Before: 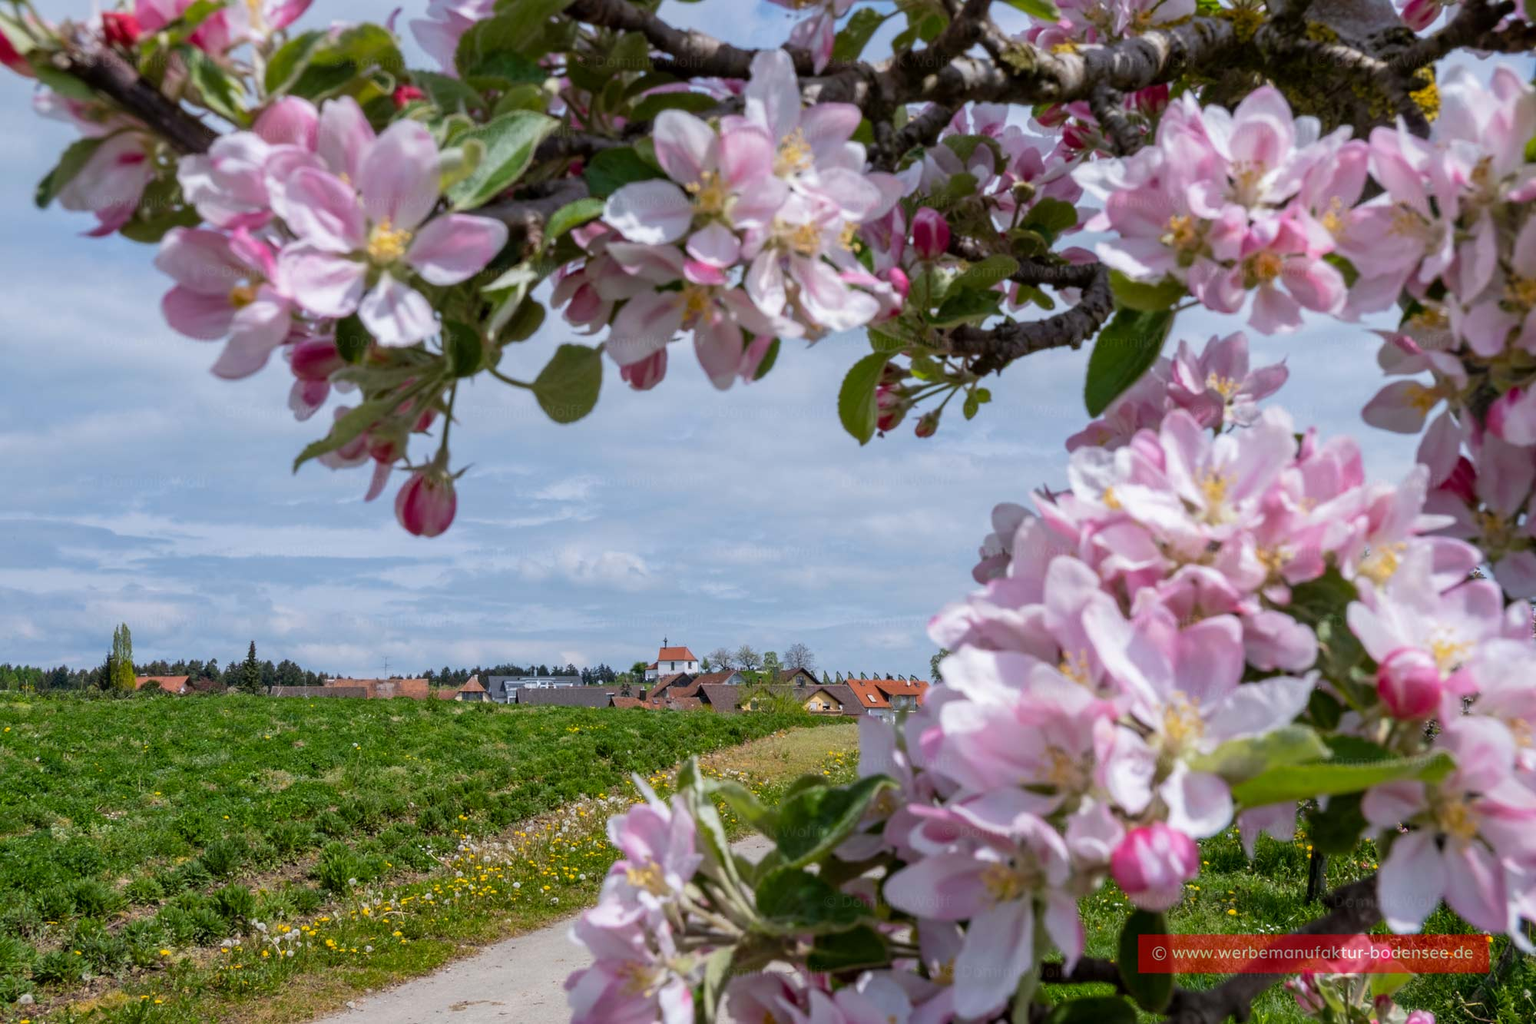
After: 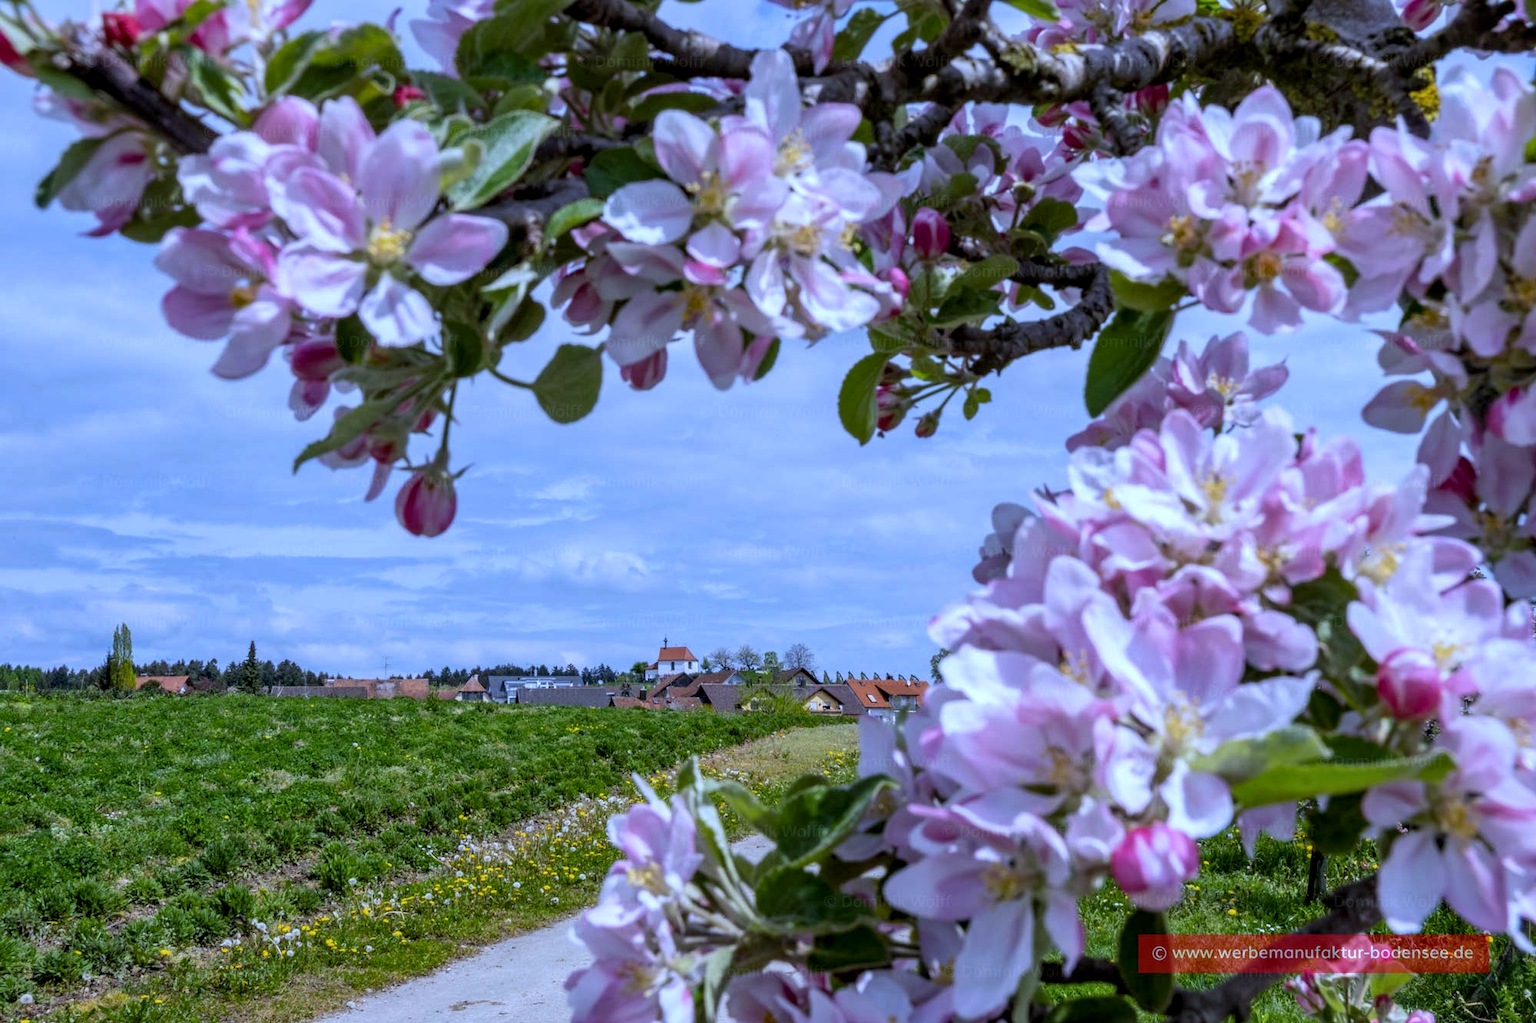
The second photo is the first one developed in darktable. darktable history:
local contrast: on, module defaults
white balance: red 0.871, blue 1.249
shadows and highlights: shadows 32, highlights -32, soften with gaussian
